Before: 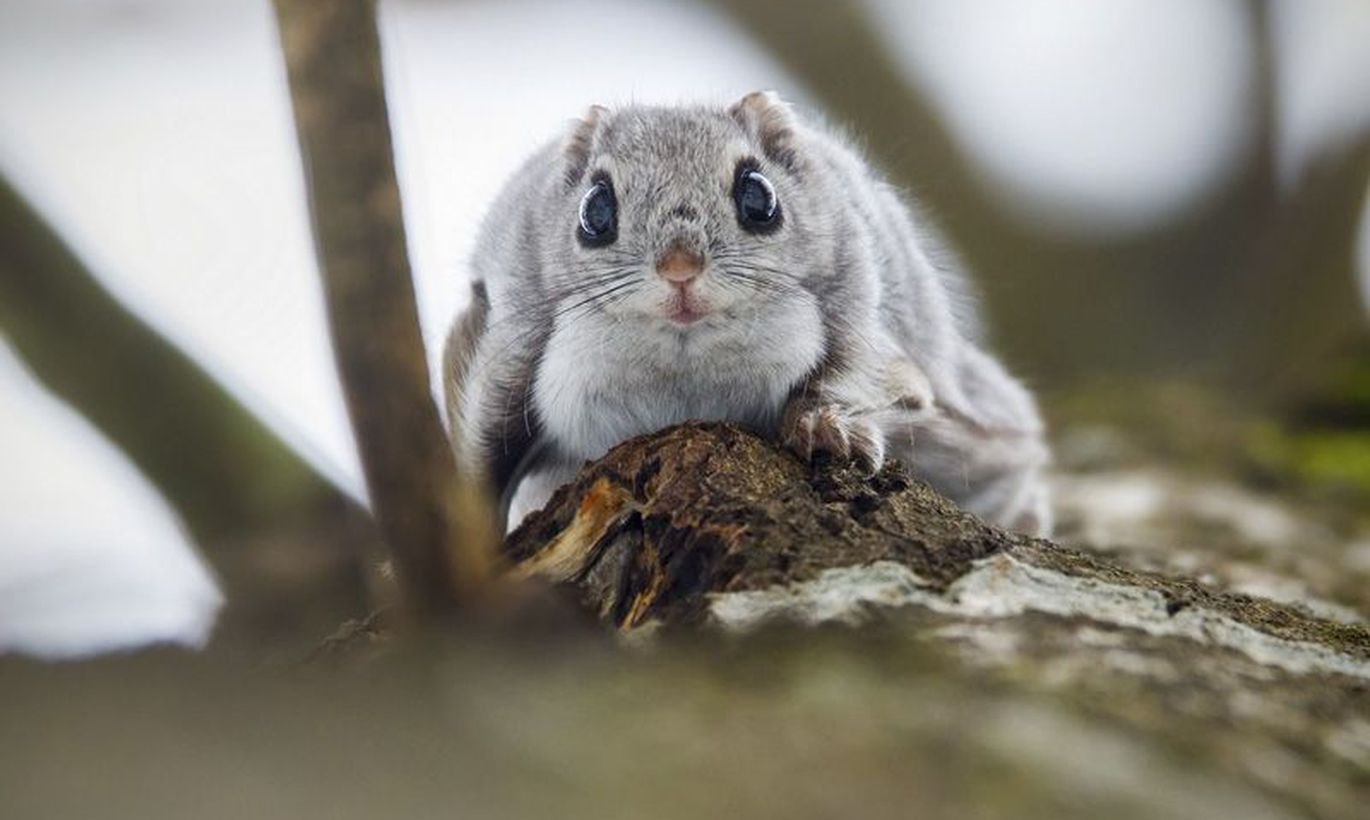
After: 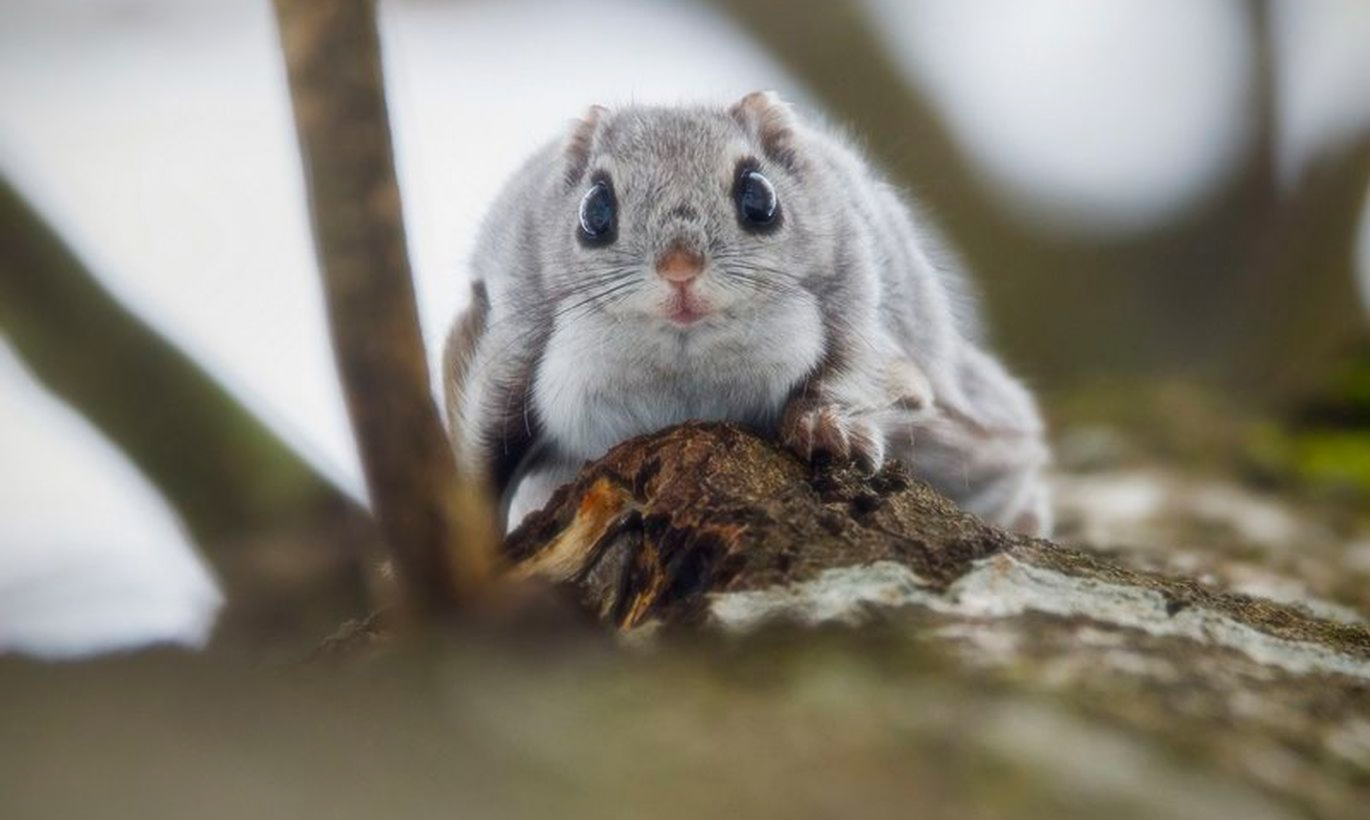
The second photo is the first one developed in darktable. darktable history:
soften: size 19.52%, mix 20.32%
exposure: exposure -0.153 EV, compensate highlight preservation false
